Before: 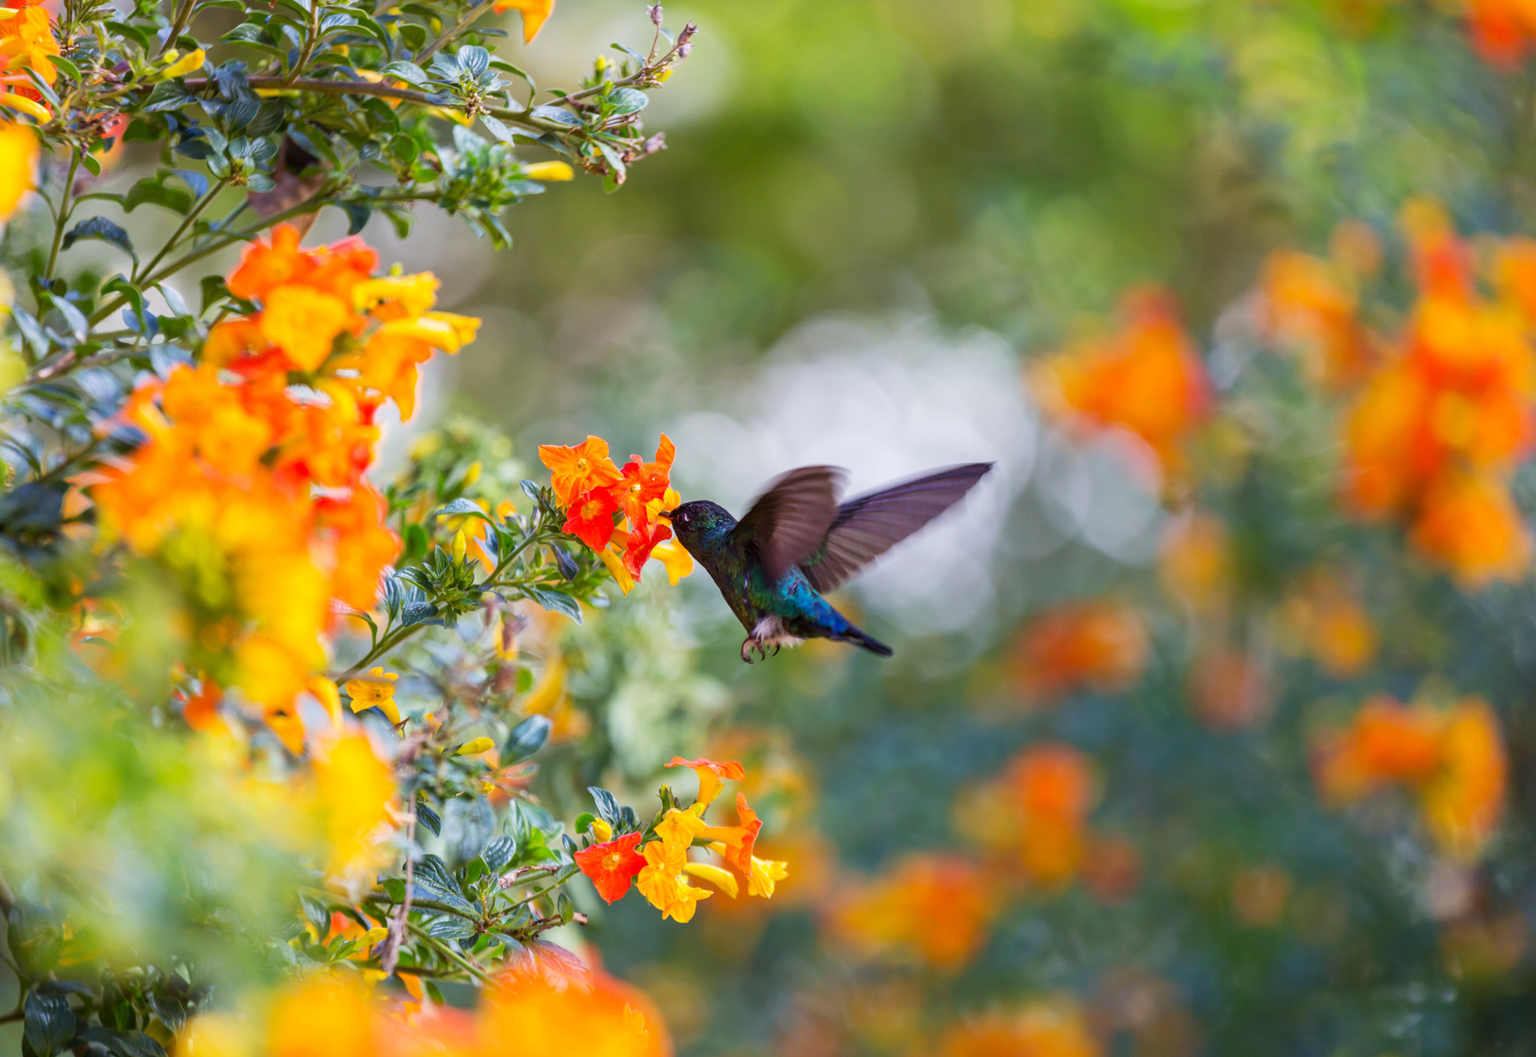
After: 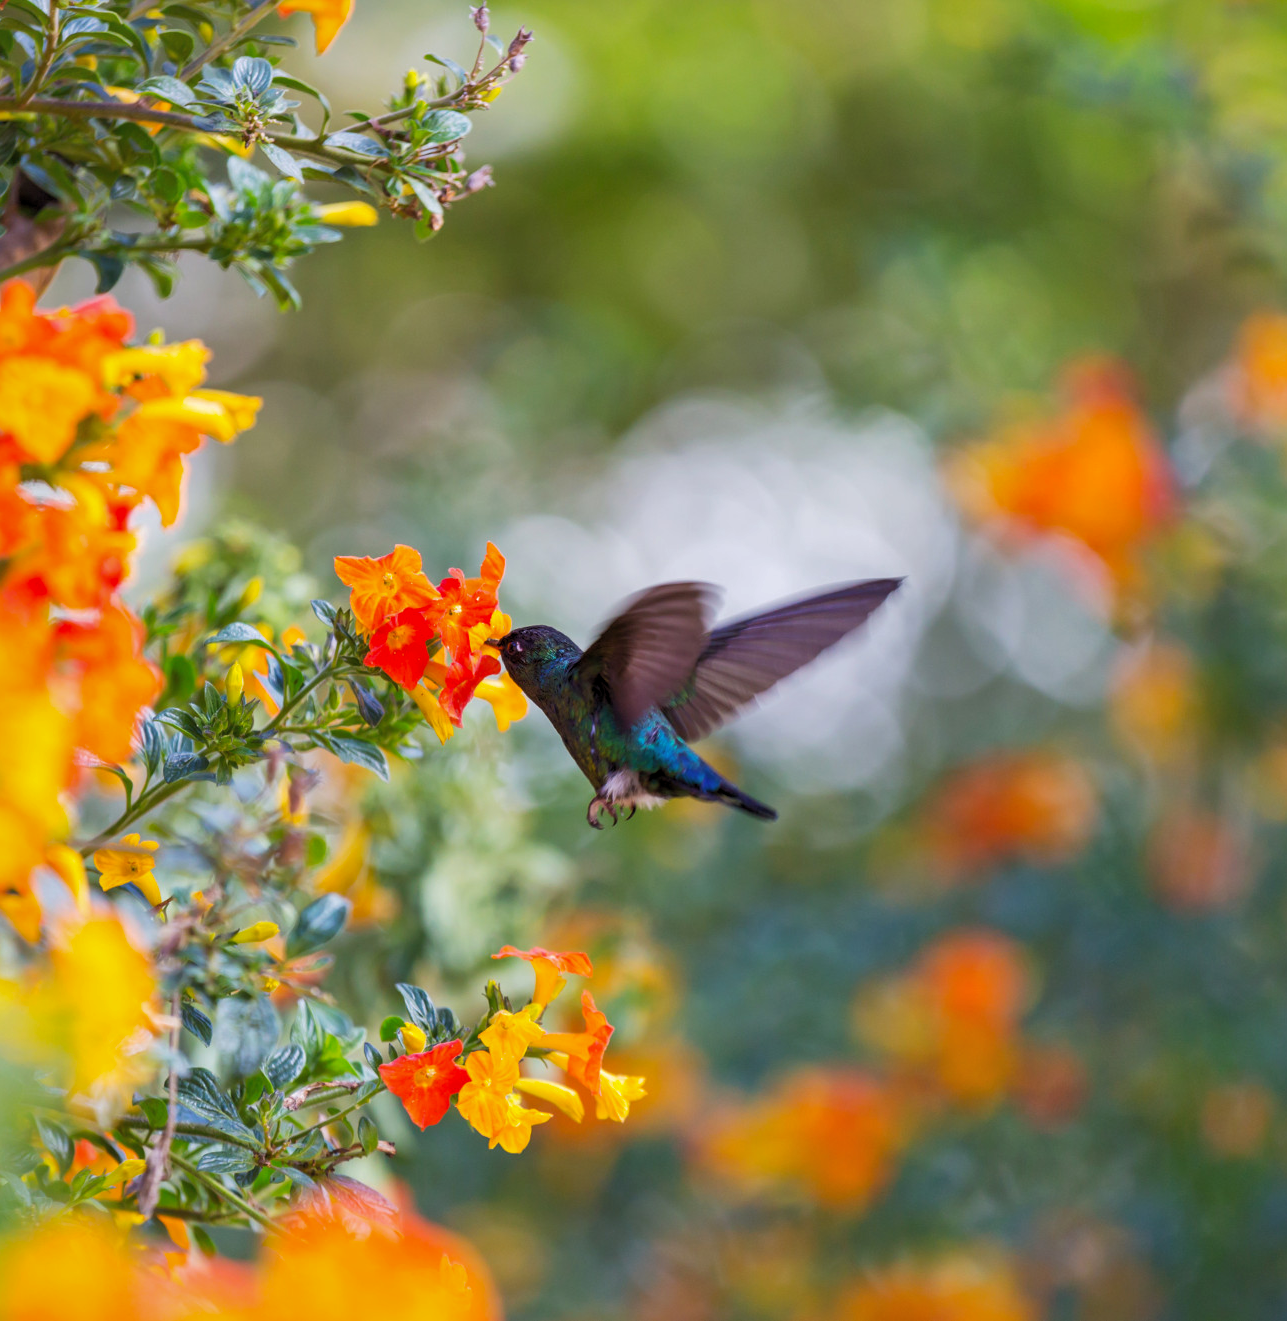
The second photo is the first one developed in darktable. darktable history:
crop and rotate: left 17.702%, right 15.223%
shadows and highlights: on, module defaults
levels: black 0.093%, levels [0.026, 0.507, 0.987]
